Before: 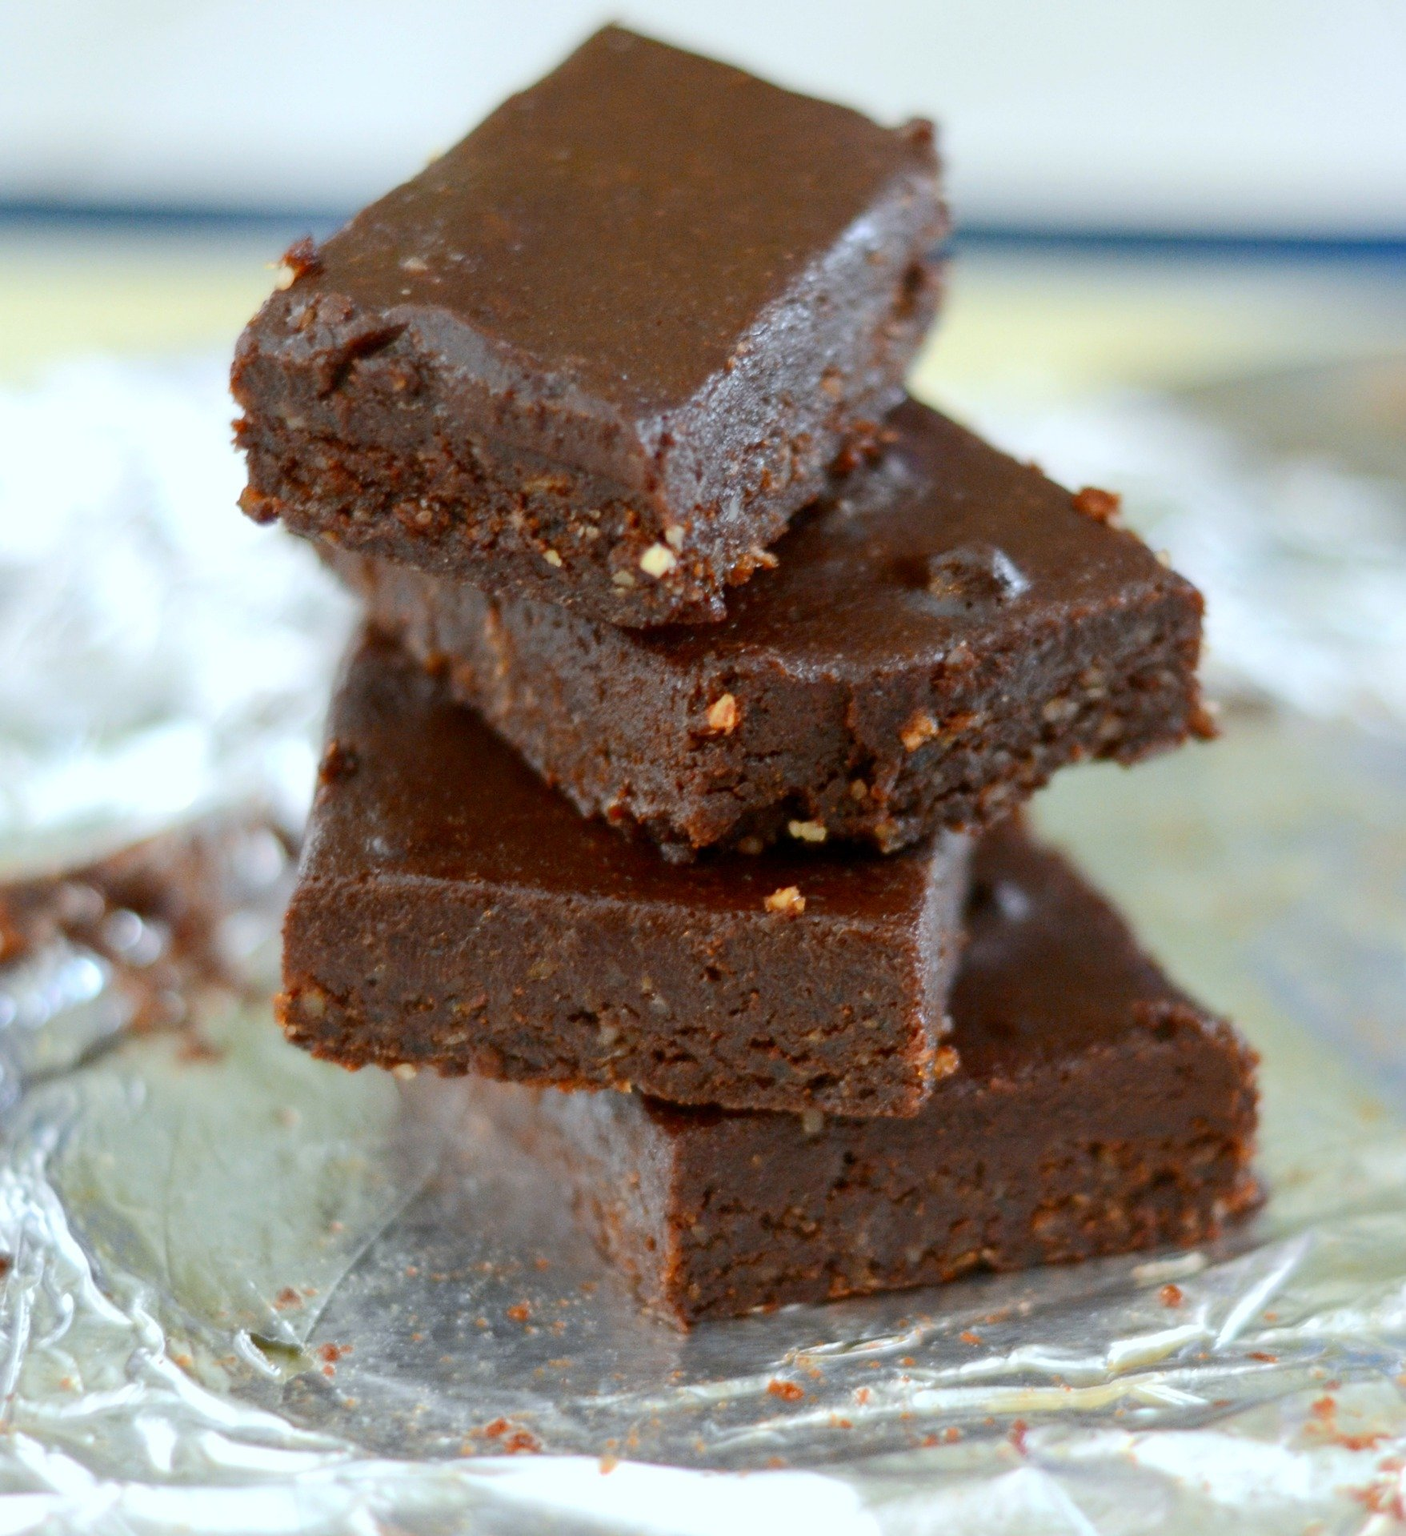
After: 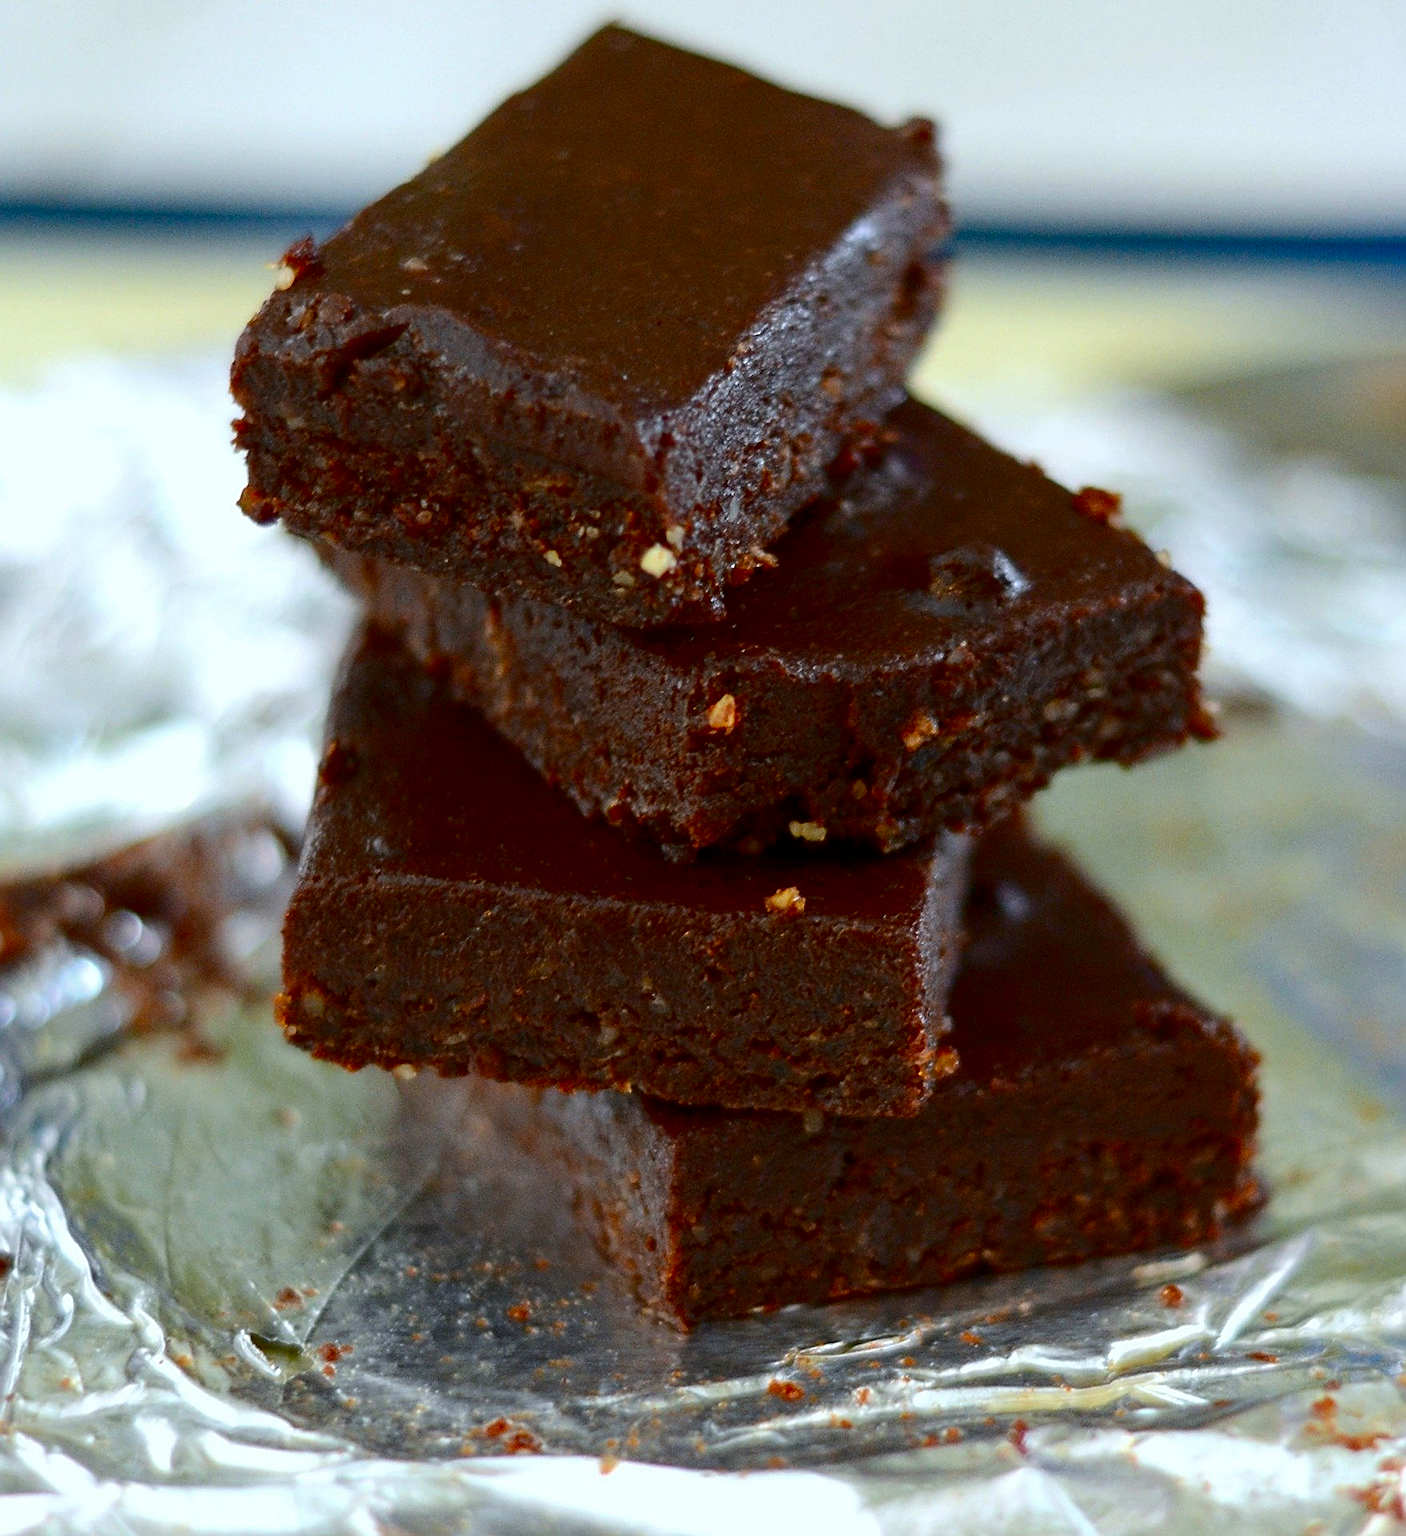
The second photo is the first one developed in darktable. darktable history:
haze removal: compatibility mode true, adaptive false
sharpen: amount 0.75
contrast brightness saturation: contrast 0.1, brightness -0.26, saturation 0.14
